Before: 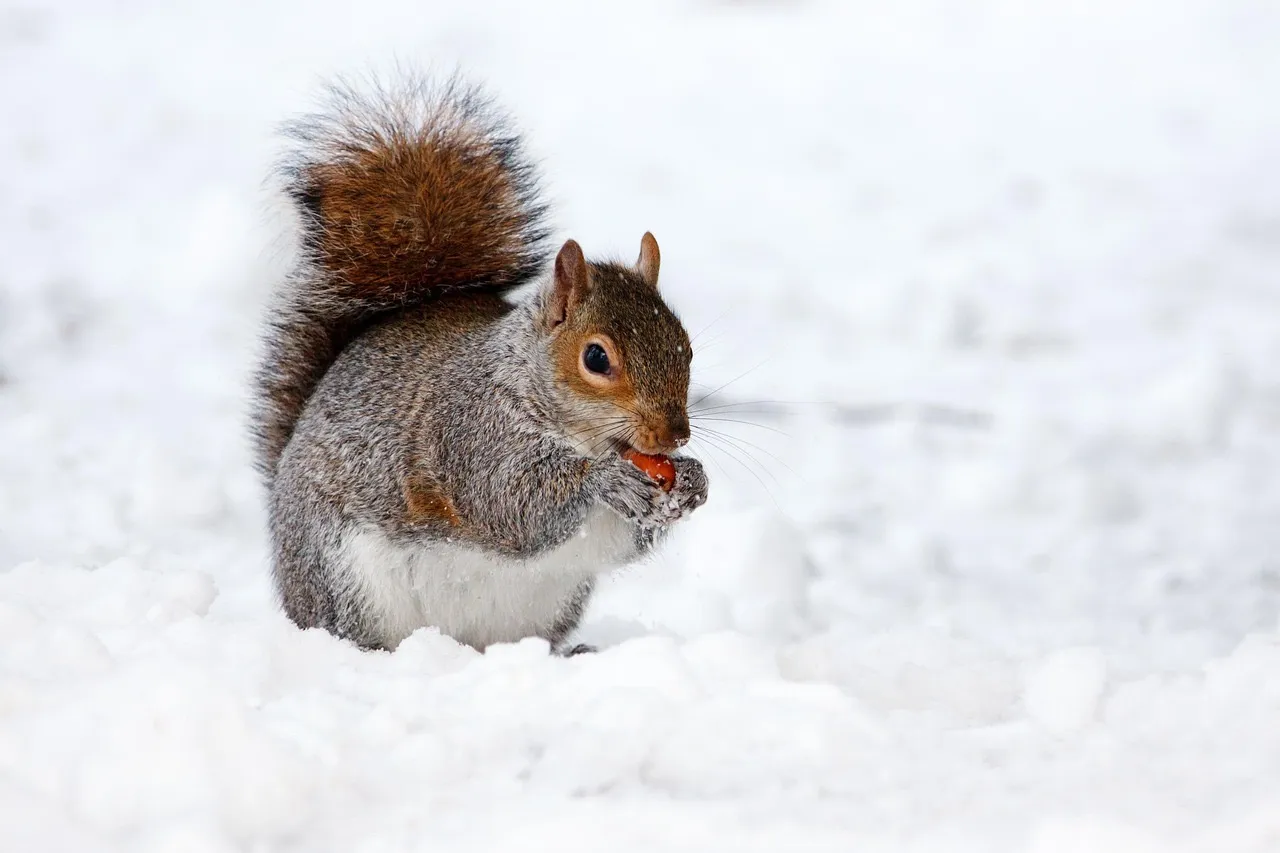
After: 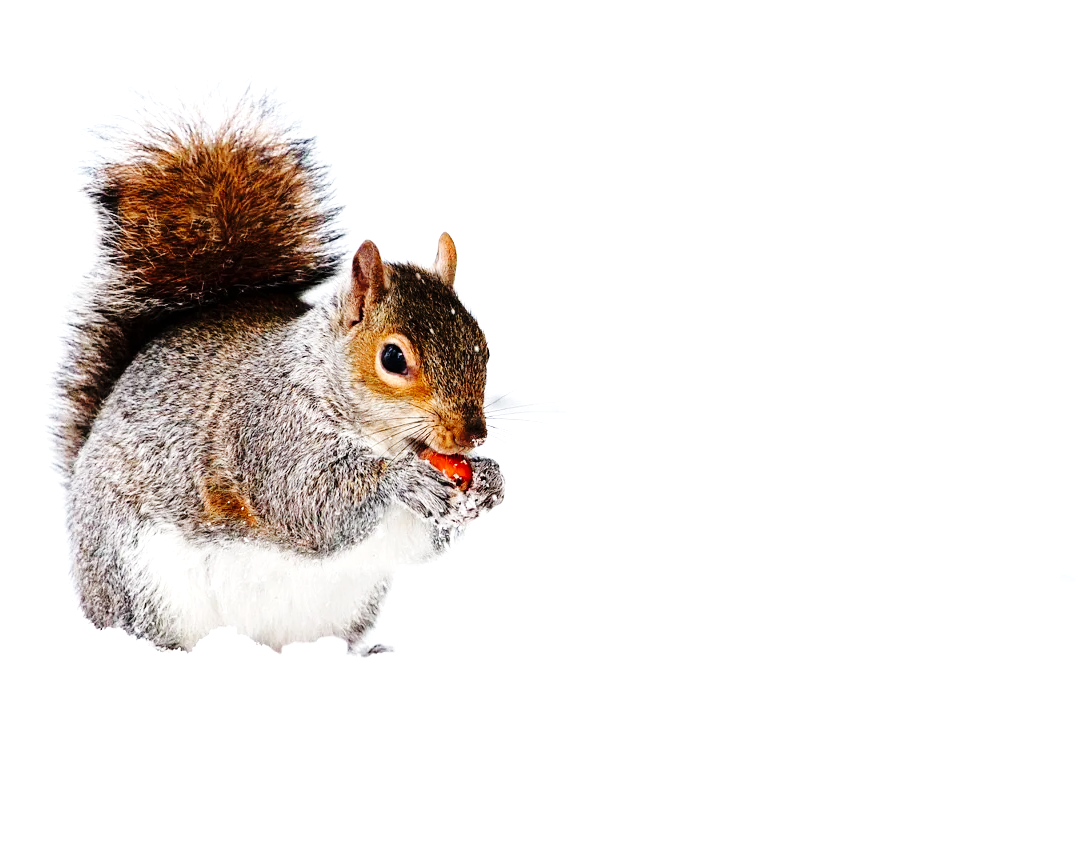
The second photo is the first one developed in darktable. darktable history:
base curve: curves: ch0 [(0, 0) (0.036, 0.025) (0.121, 0.166) (0.206, 0.329) (0.605, 0.79) (1, 1)], preserve colors none
crop: left 15.902%
tone equalizer: -8 EV -0.775 EV, -7 EV -0.687 EV, -6 EV -0.57 EV, -5 EV -0.369 EV, -3 EV 0.384 EV, -2 EV 0.6 EV, -1 EV 0.678 EV, +0 EV 0.752 EV, smoothing 1
